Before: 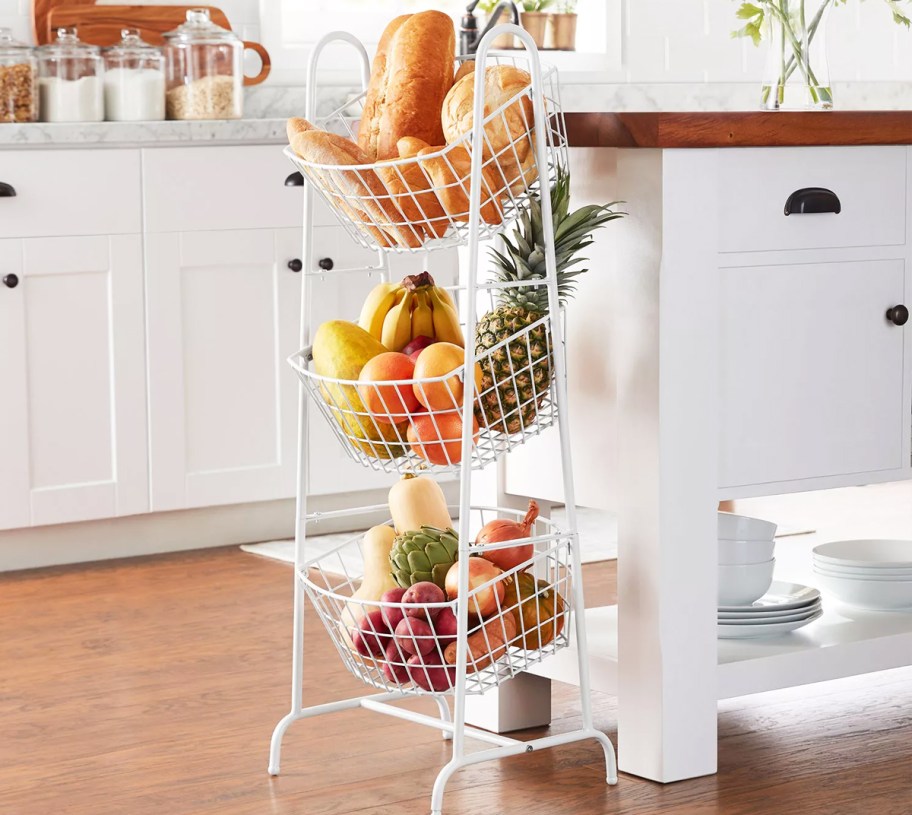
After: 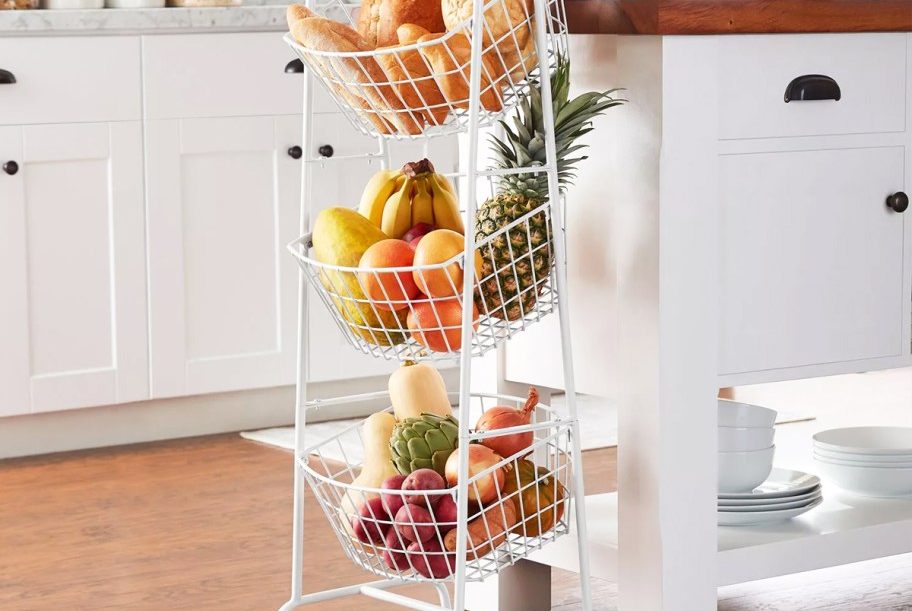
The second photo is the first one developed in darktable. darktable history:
exposure: compensate highlight preservation false
crop: top 13.949%, bottom 11.076%
